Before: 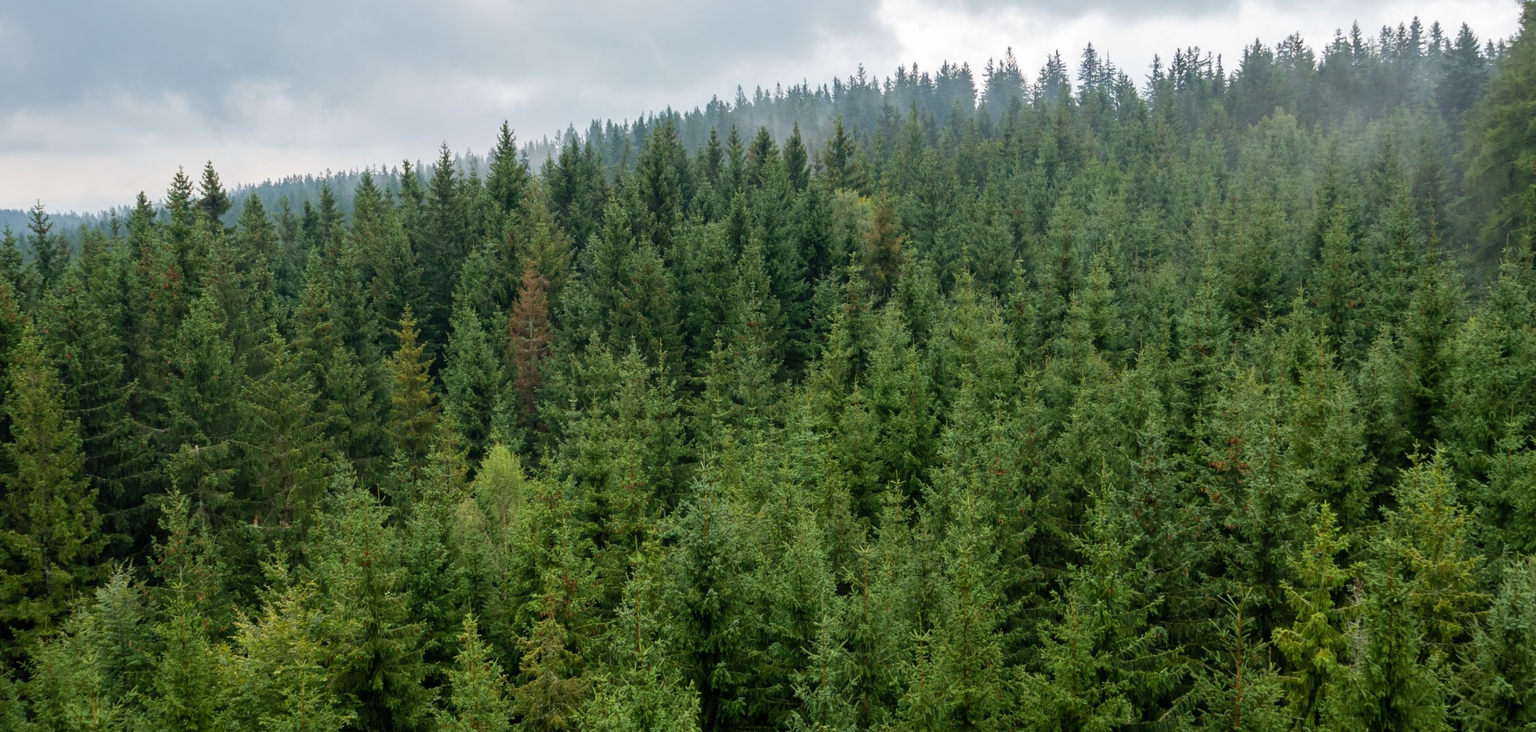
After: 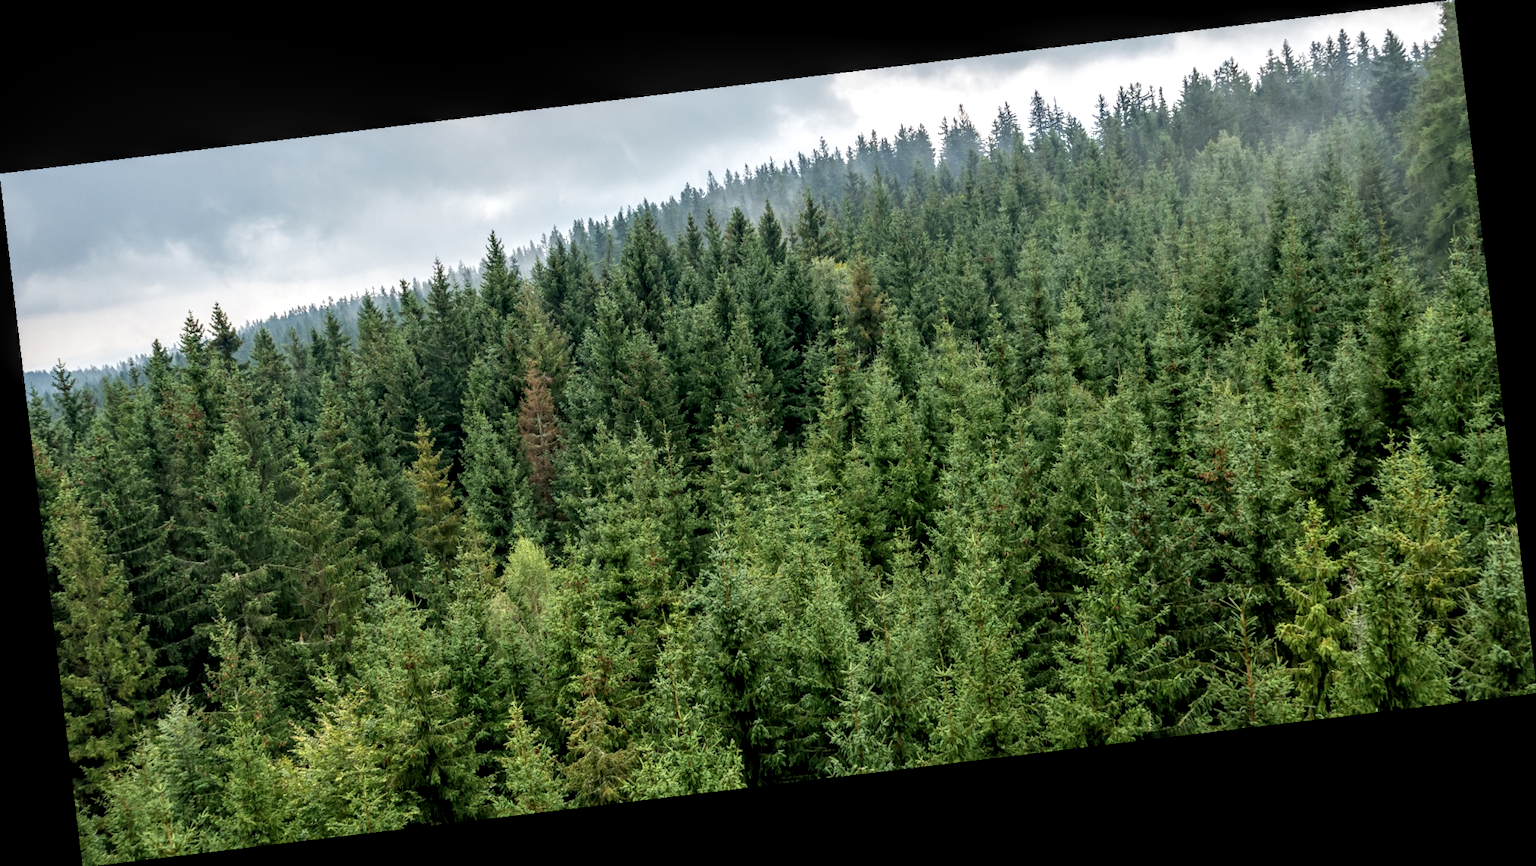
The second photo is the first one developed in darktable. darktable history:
rotate and perspective: rotation -6.83°, automatic cropping off
local contrast: highlights 60%, shadows 60%, detail 160%
